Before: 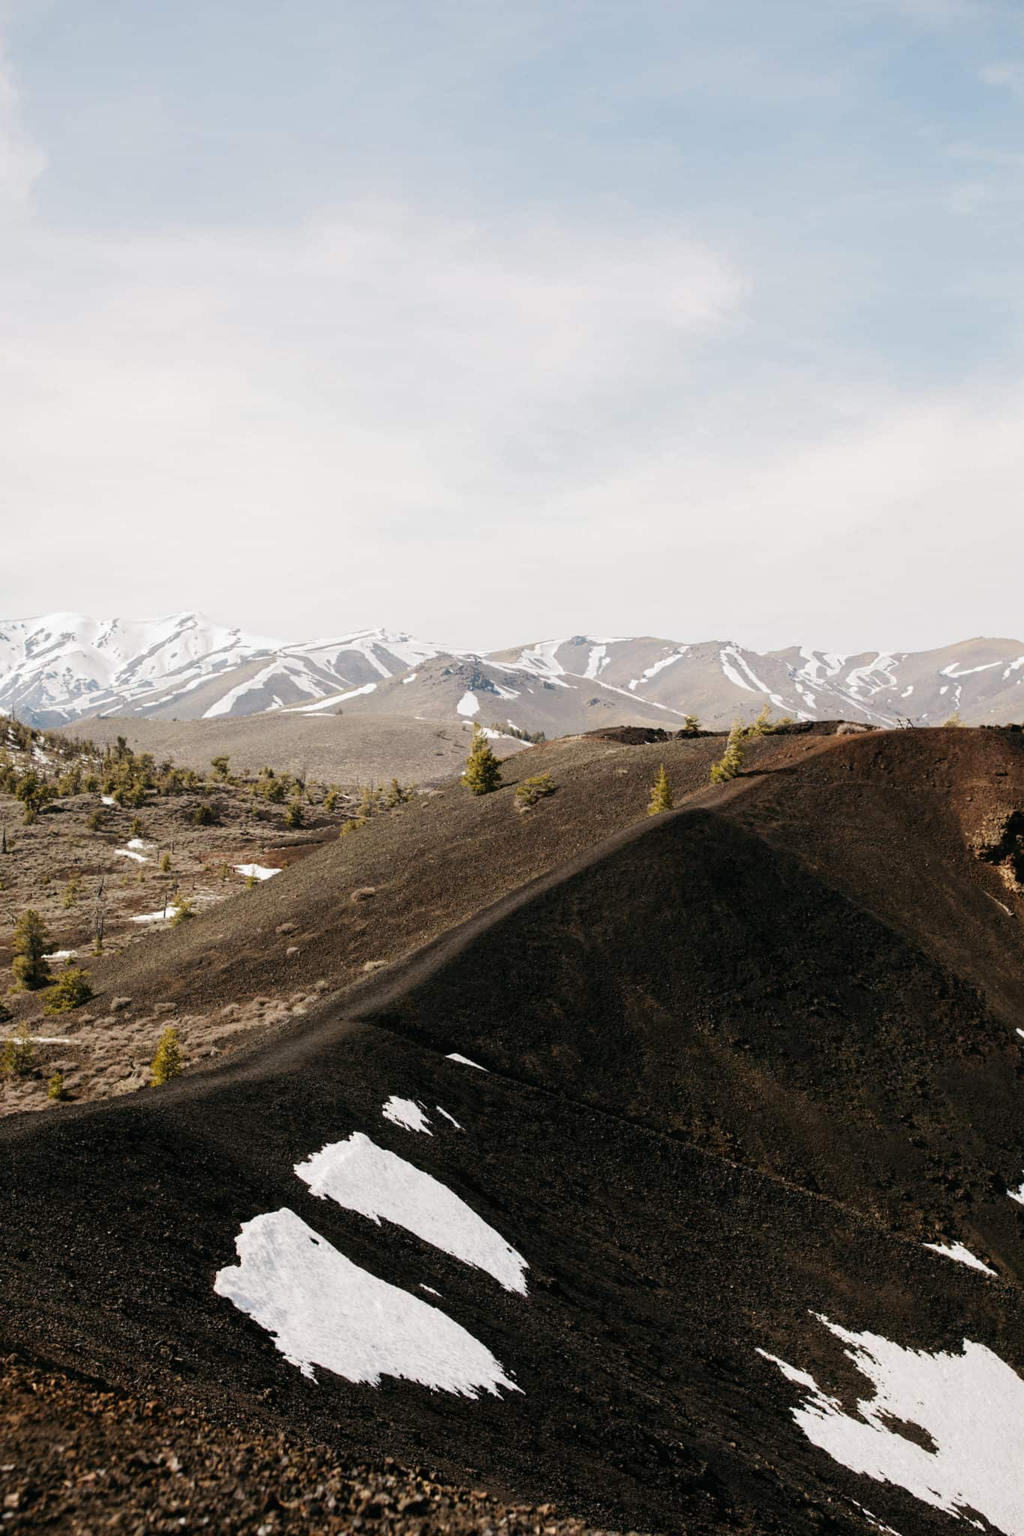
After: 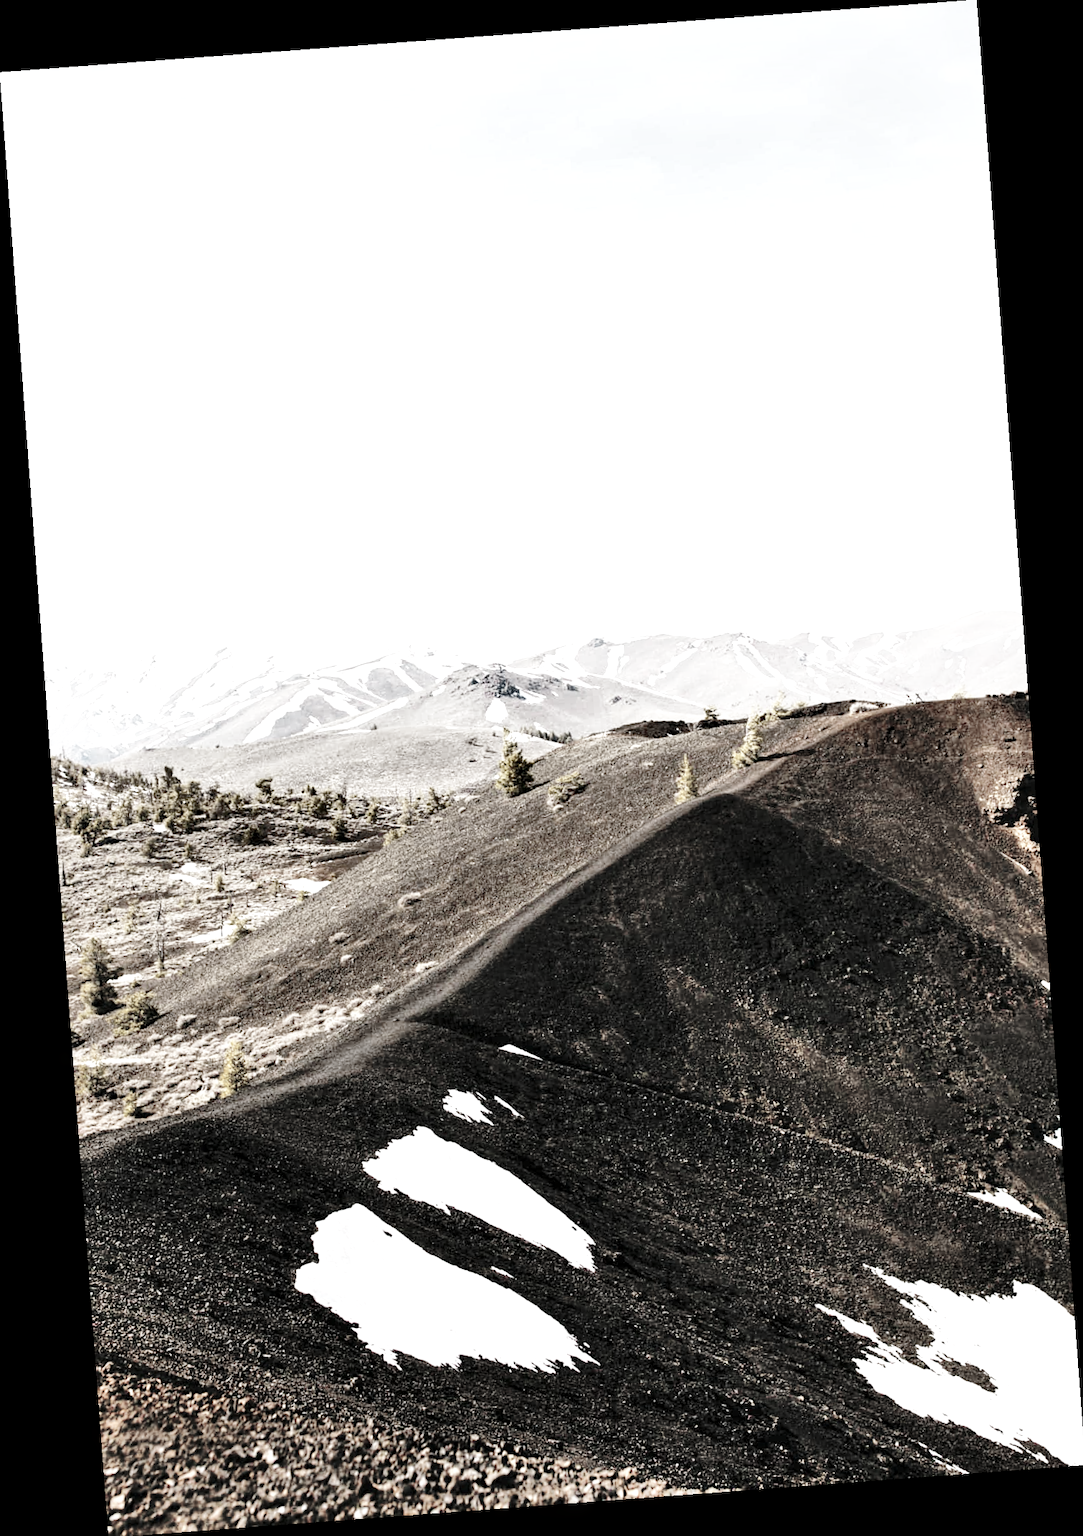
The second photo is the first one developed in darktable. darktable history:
shadows and highlights: white point adjustment 0.1, highlights -70, soften with gaussian
base curve: curves: ch0 [(0, 0) (0.028, 0.03) (0.105, 0.232) (0.387, 0.748) (0.754, 0.968) (1, 1)], fusion 1, exposure shift 0.576, preserve colors none
rotate and perspective: rotation -4.25°, automatic cropping off
exposure: exposure 0.426 EV, compensate highlight preservation false
local contrast: highlights 100%, shadows 100%, detail 131%, midtone range 0.2
color zones: curves: ch1 [(0, 0.34) (0.143, 0.164) (0.286, 0.152) (0.429, 0.176) (0.571, 0.173) (0.714, 0.188) (0.857, 0.199) (1, 0.34)]
white balance: emerald 1
